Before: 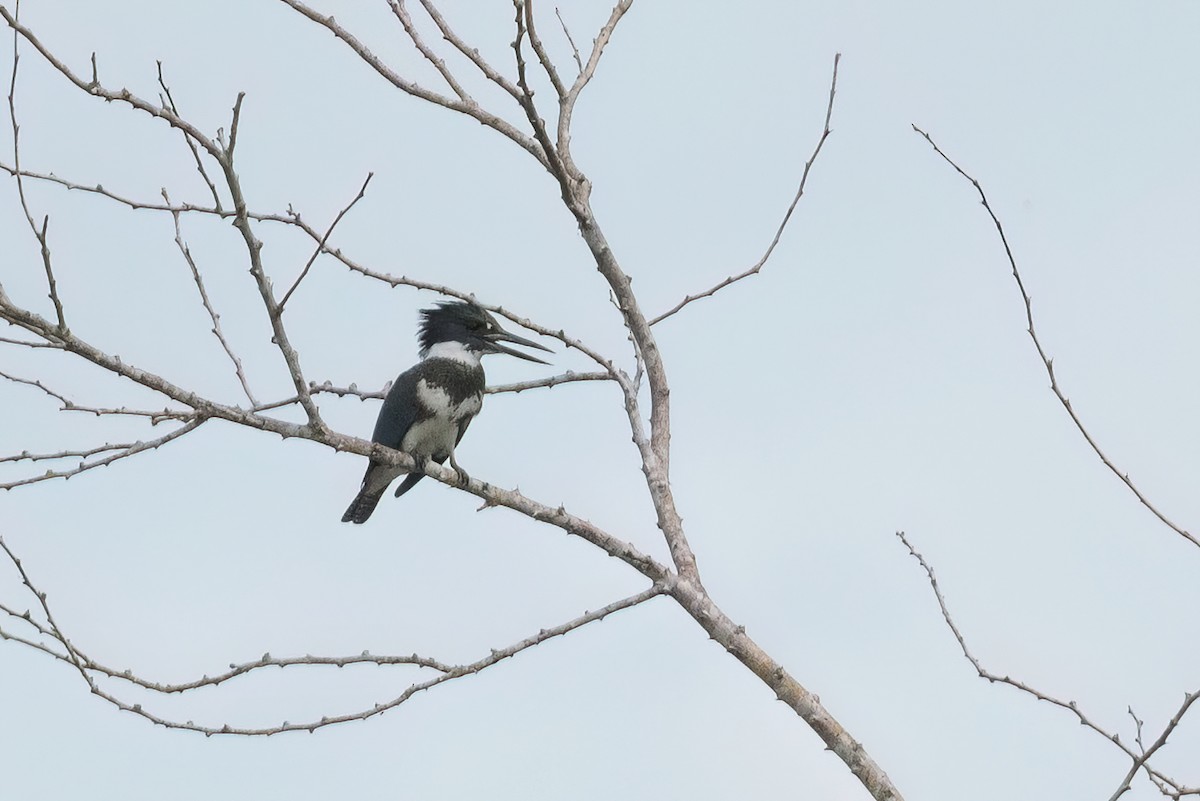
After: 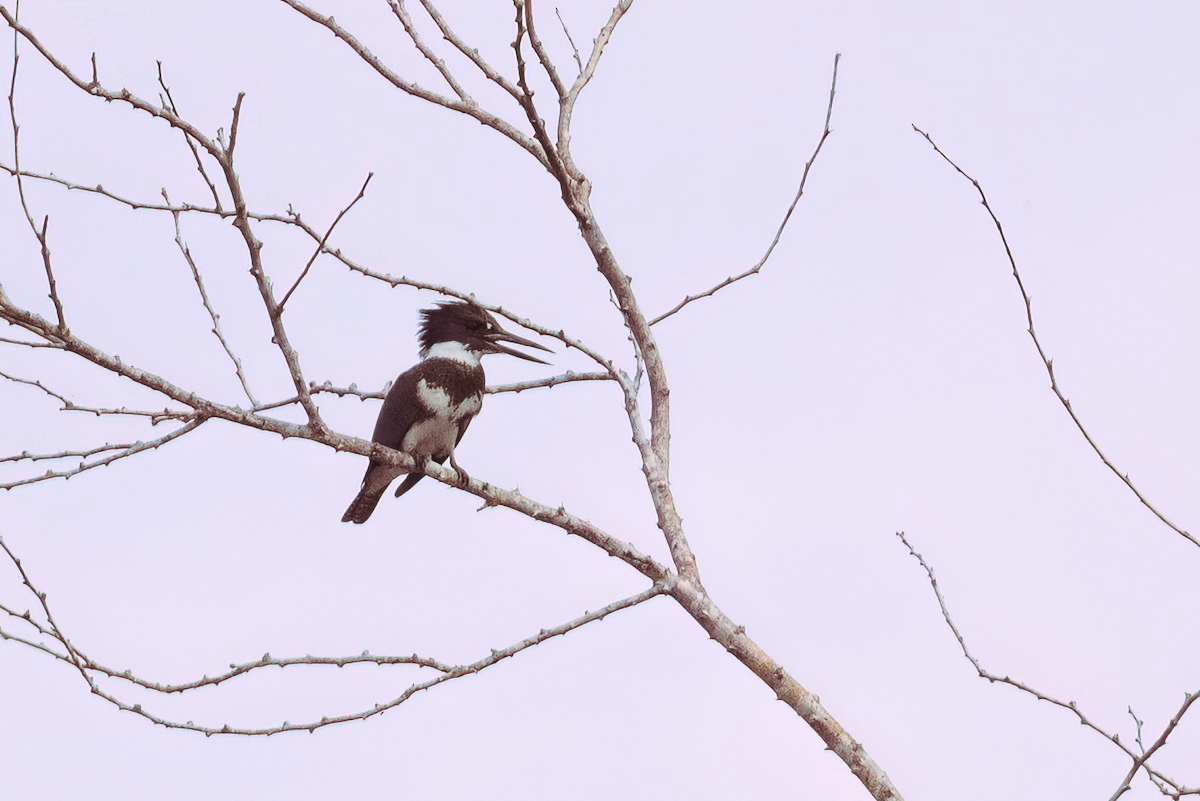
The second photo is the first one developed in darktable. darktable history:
tone curve: curves: ch0 [(0, 0.036) (0.119, 0.115) (0.461, 0.479) (0.715, 0.767) (0.817, 0.865) (1, 0.998)]; ch1 [(0, 0) (0.377, 0.416) (0.44, 0.461) (0.487, 0.49) (0.514, 0.525) (0.538, 0.561) (0.67, 0.713) (1, 1)]; ch2 [(0, 0) (0.38, 0.405) (0.463, 0.445) (0.492, 0.486) (0.529, 0.533) (0.578, 0.59) (0.653, 0.698) (1, 1)], color space Lab, independent channels, preserve colors none
split-toning: highlights › hue 298.8°, highlights › saturation 0.73, compress 41.76%
